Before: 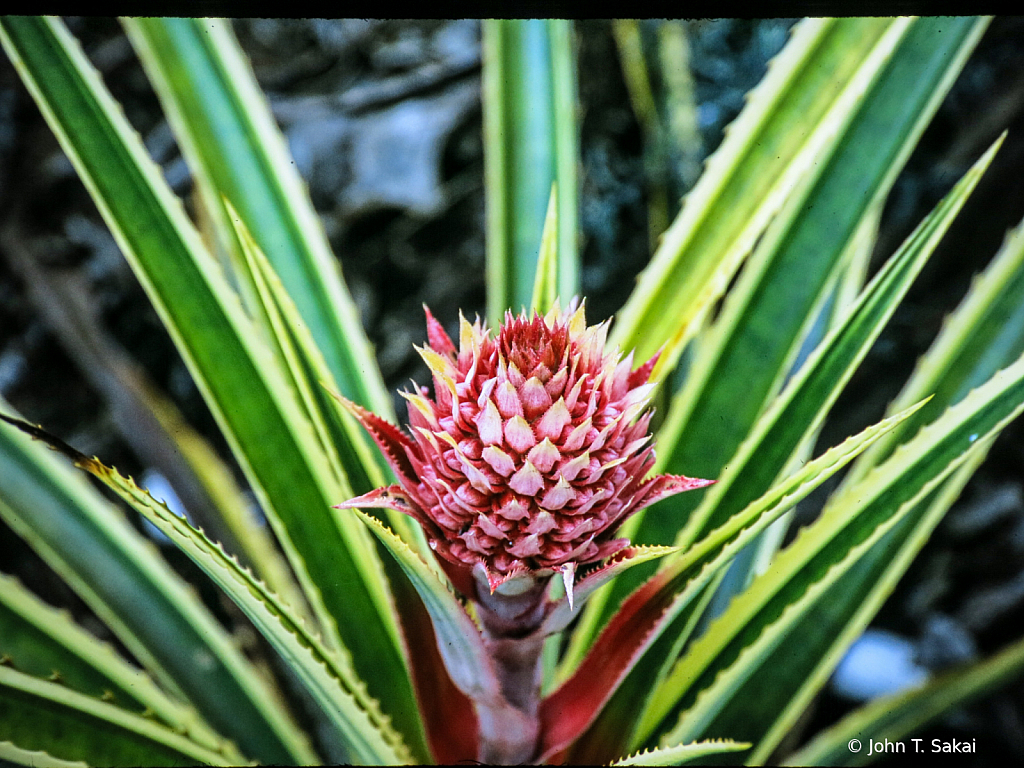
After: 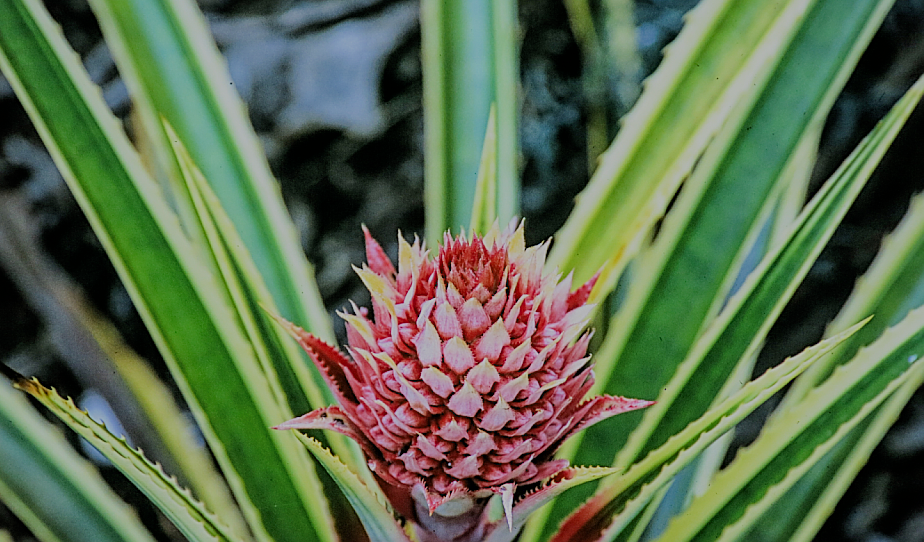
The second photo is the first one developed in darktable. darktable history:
crop: left 5.997%, top 10.328%, right 3.741%, bottom 18.974%
sharpen: on, module defaults
filmic rgb: black relative exposure -7.99 EV, white relative exposure 8.03 EV, hardness 2.5, latitude 10.09%, contrast 0.722, highlights saturation mix 9.89%, shadows ↔ highlights balance 1.9%
